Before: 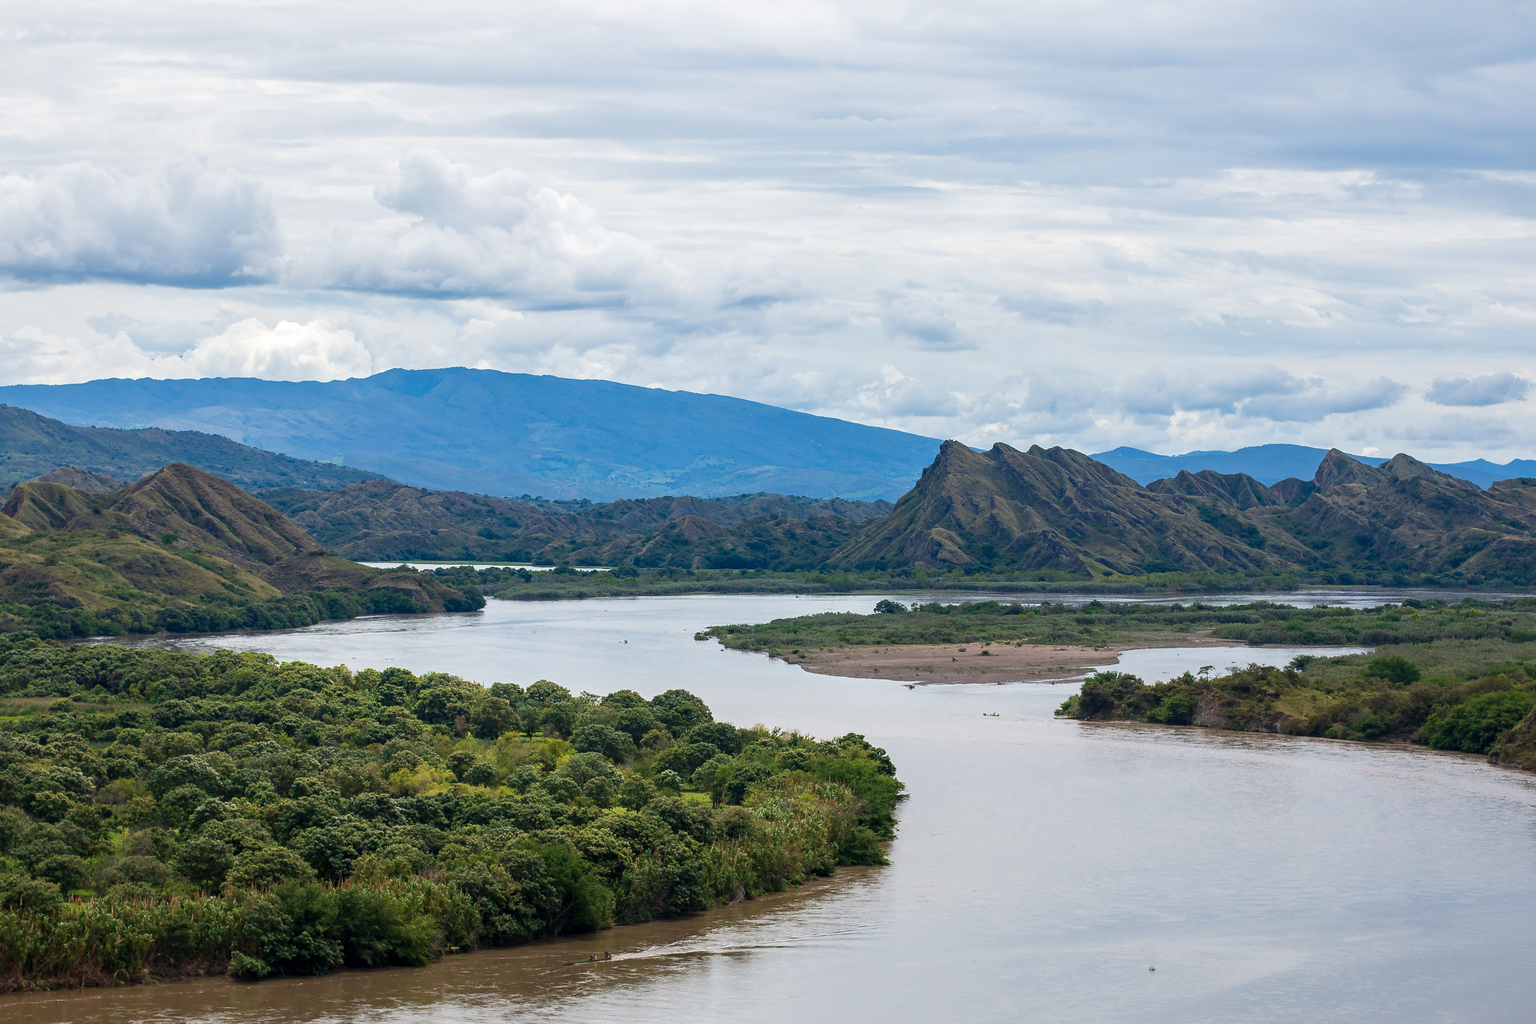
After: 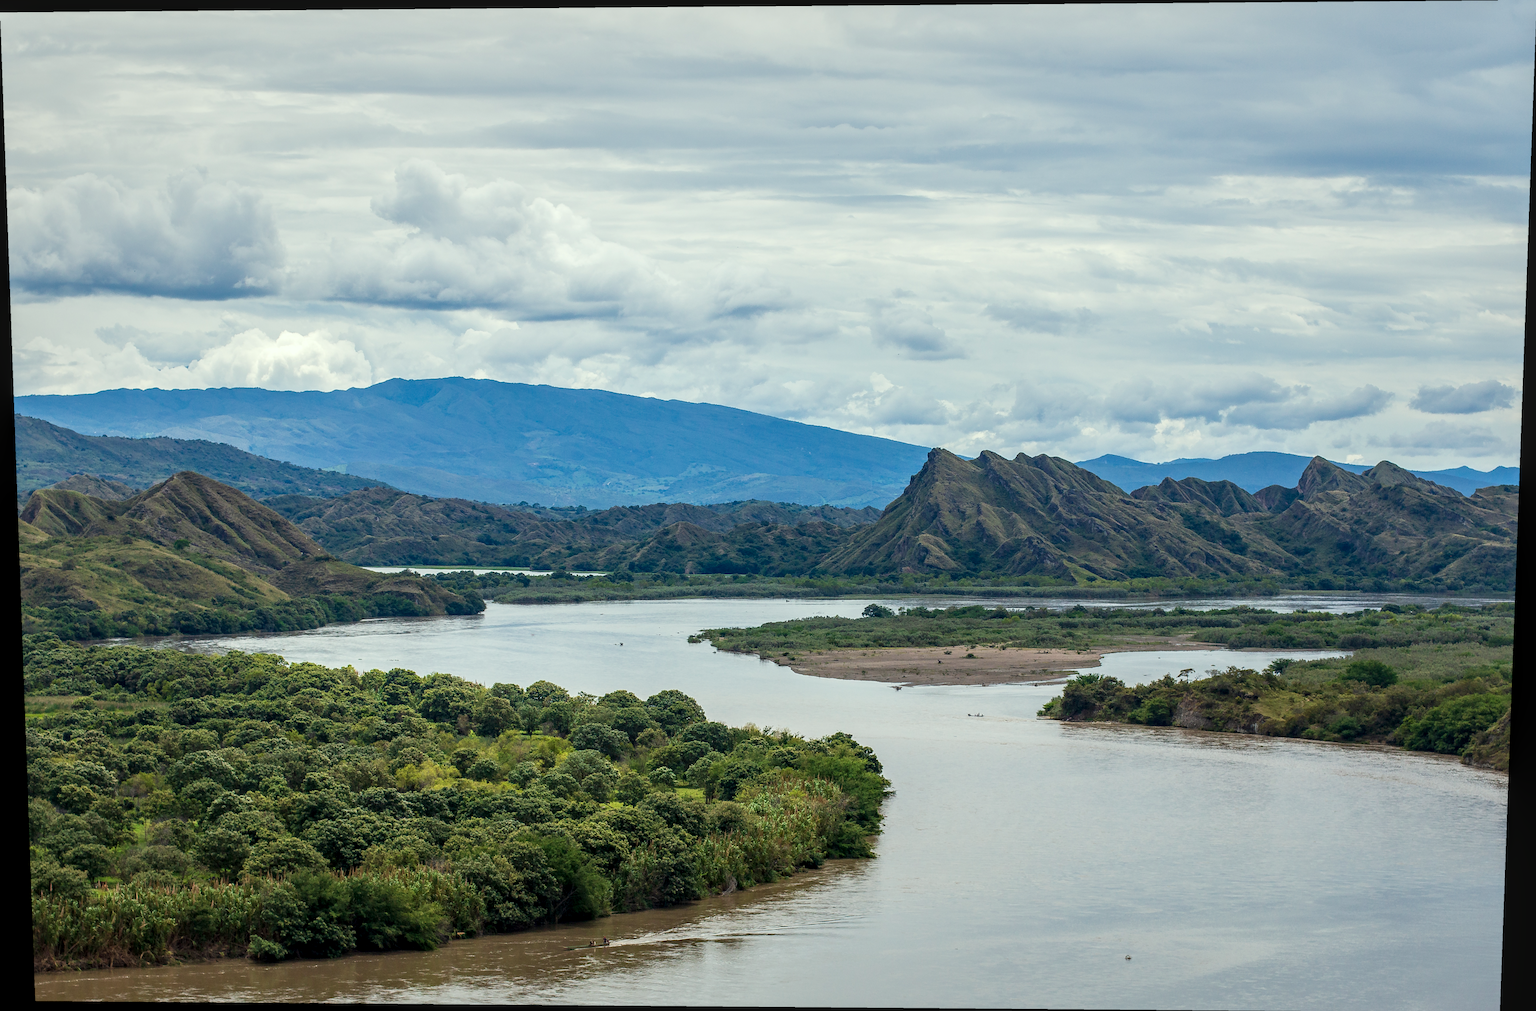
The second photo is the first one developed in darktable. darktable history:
local contrast: on, module defaults
color correction: highlights a* -4.73, highlights b* 5.06, saturation 0.97
rotate and perspective: lens shift (vertical) 0.048, lens shift (horizontal) -0.024, automatic cropping off
